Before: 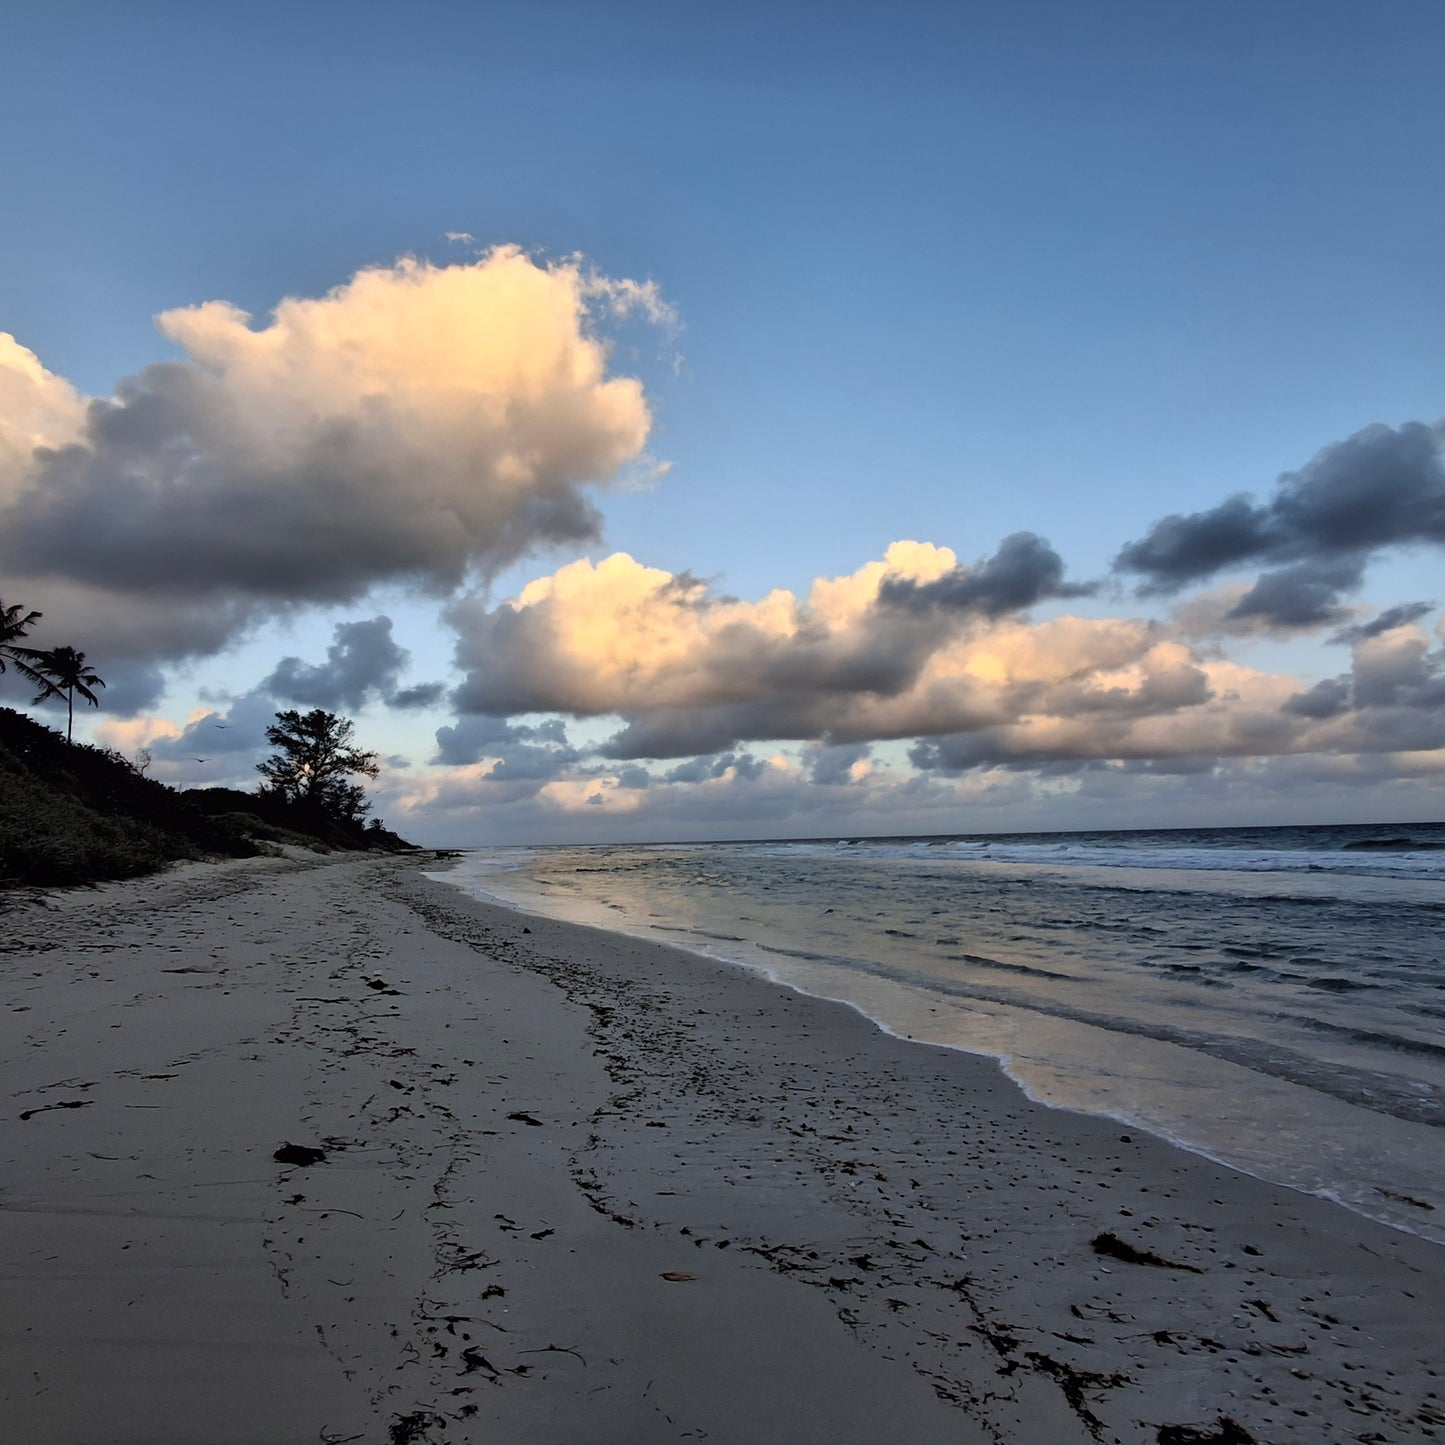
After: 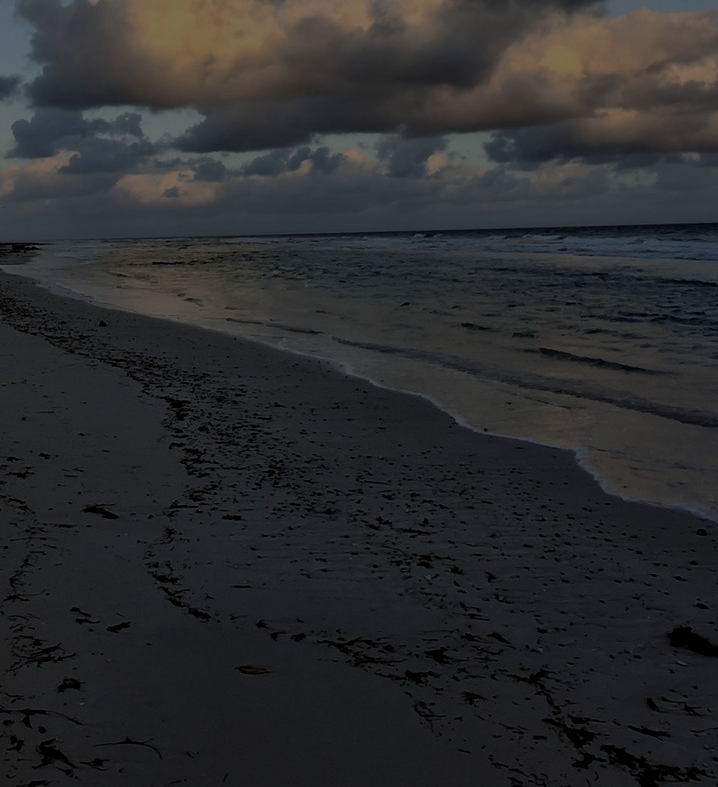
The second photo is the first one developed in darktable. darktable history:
crop: left 29.375%, top 42.061%, right 20.895%, bottom 3.474%
exposure: exposure -2.364 EV, compensate exposure bias true, compensate highlight preservation false
